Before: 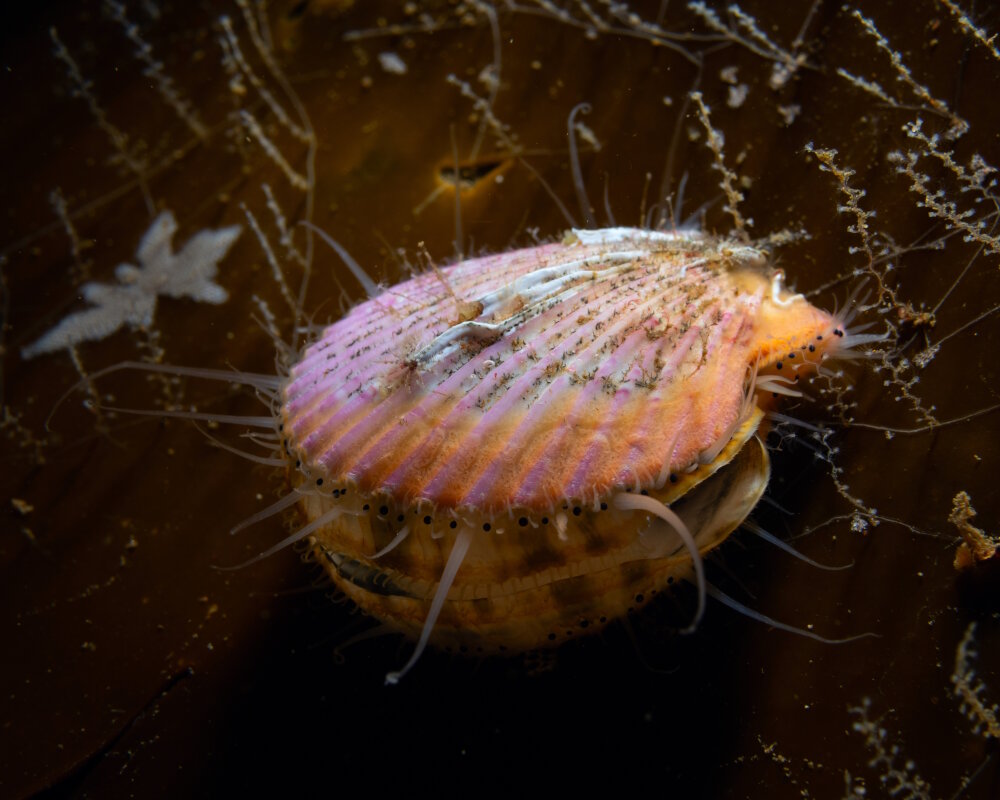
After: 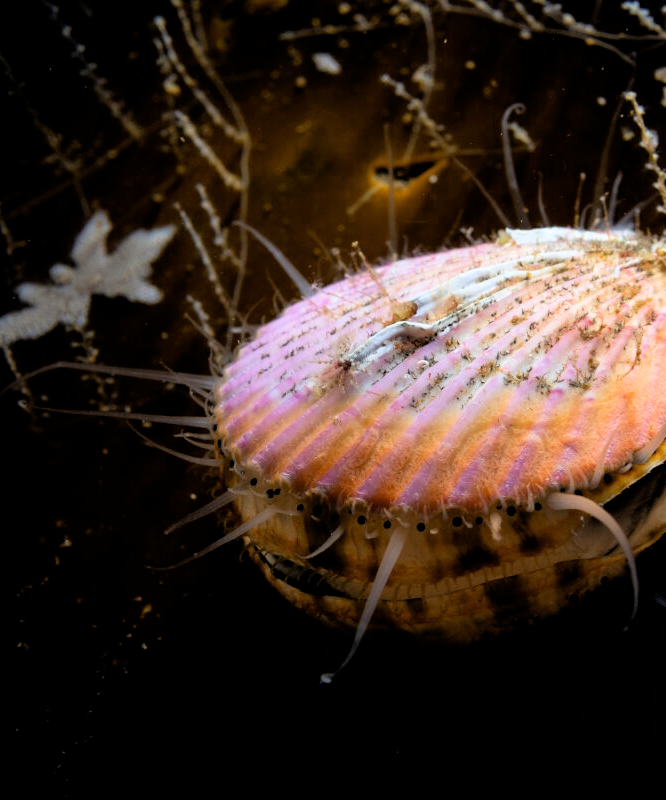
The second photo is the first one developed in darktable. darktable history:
crop and rotate: left 6.617%, right 26.717%
filmic rgb: black relative exposure -3.92 EV, white relative exposure 3.14 EV, hardness 2.87
exposure: exposure 0.722 EV, compensate highlight preservation false
